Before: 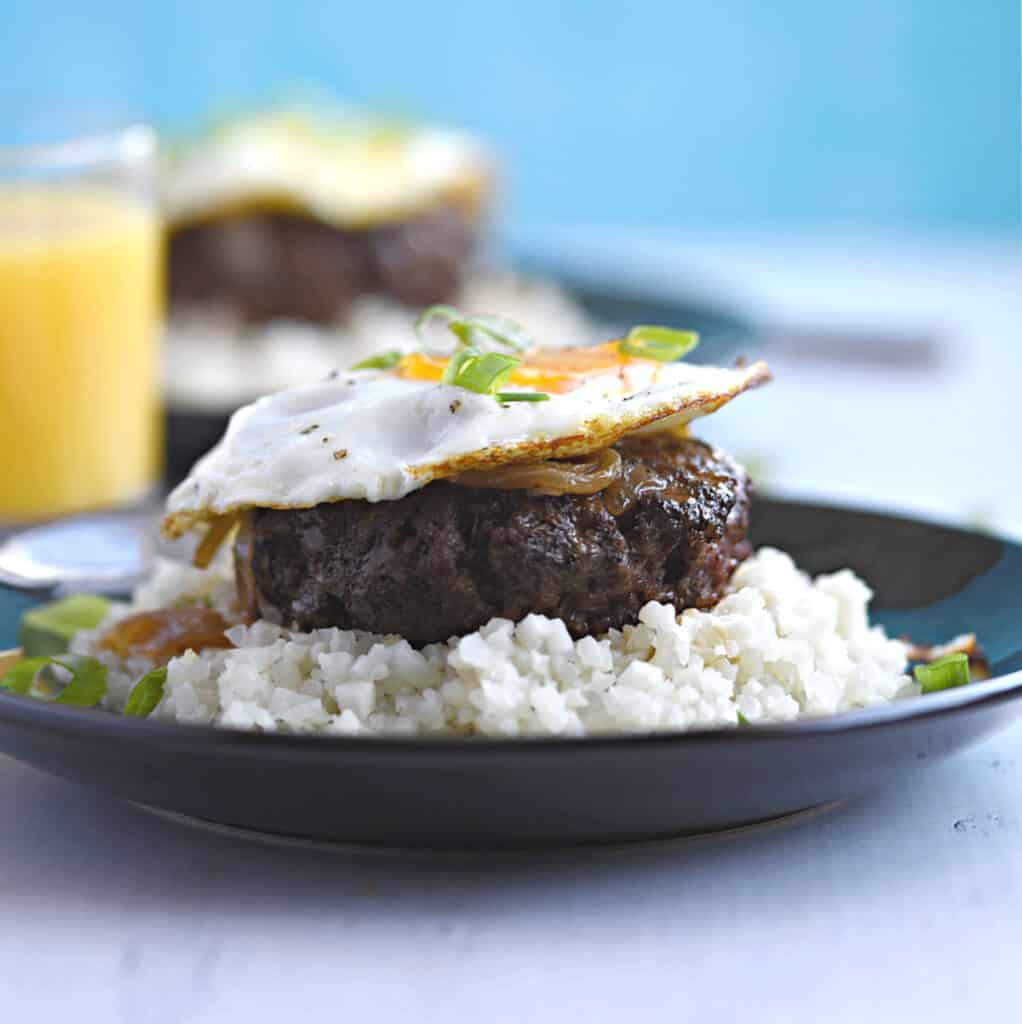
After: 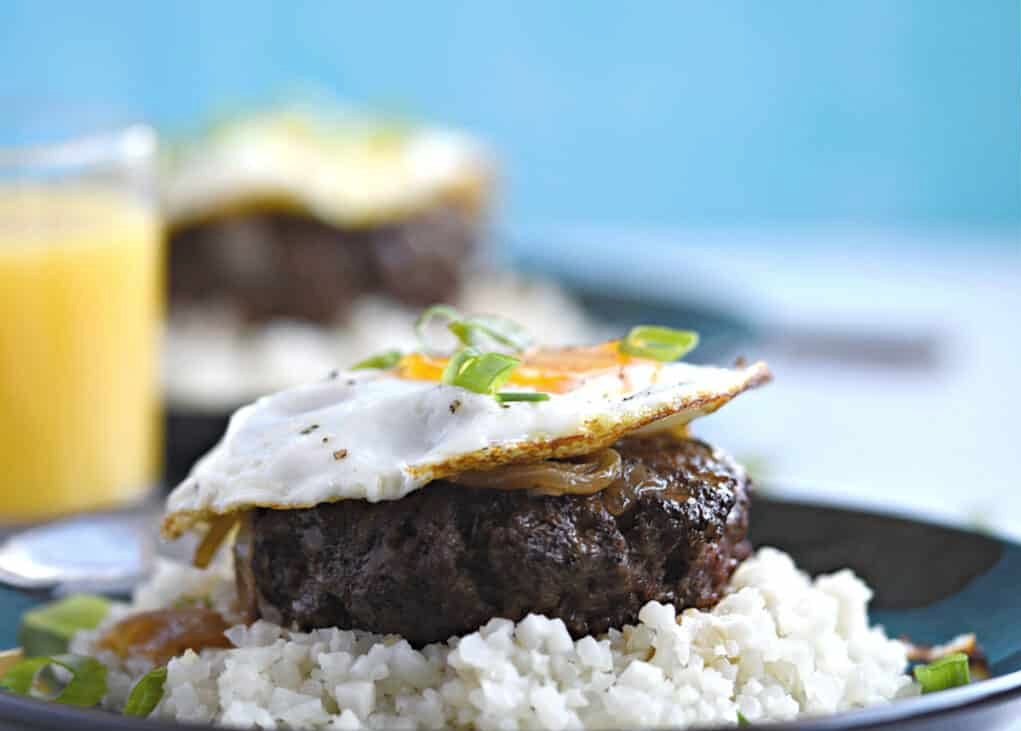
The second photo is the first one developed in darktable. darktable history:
crop: bottom 28.576%
levels: mode automatic, black 0.023%, white 99.97%, levels [0.062, 0.494, 0.925]
